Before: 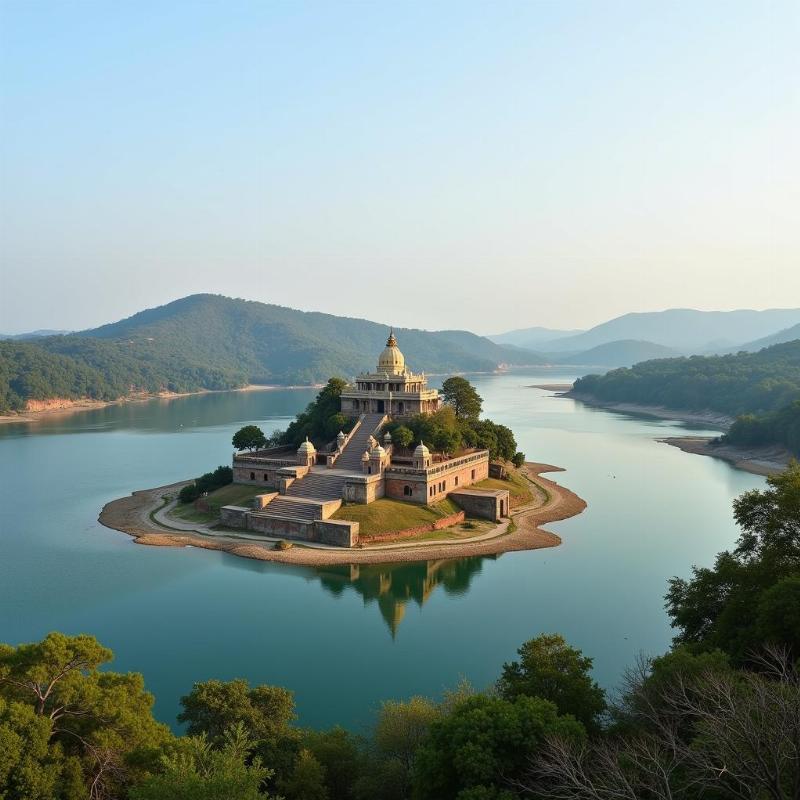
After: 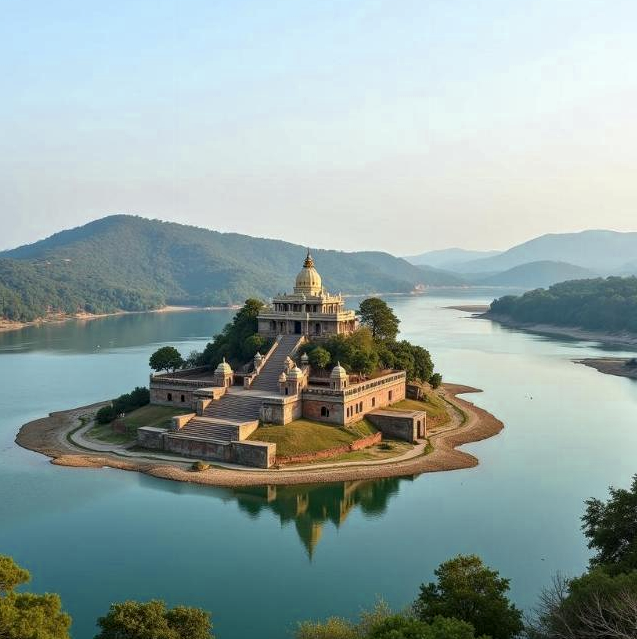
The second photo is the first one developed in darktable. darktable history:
crop and rotate: left 10.386%, top 9.917%, right 9.949%, bottom 10.104%
local contrast: on, module defaults
color zones: curves: ch0 [(0.25, 0.5) (0.463, 0.627) (0.484, 0.637) (0.75, 0.5)]
